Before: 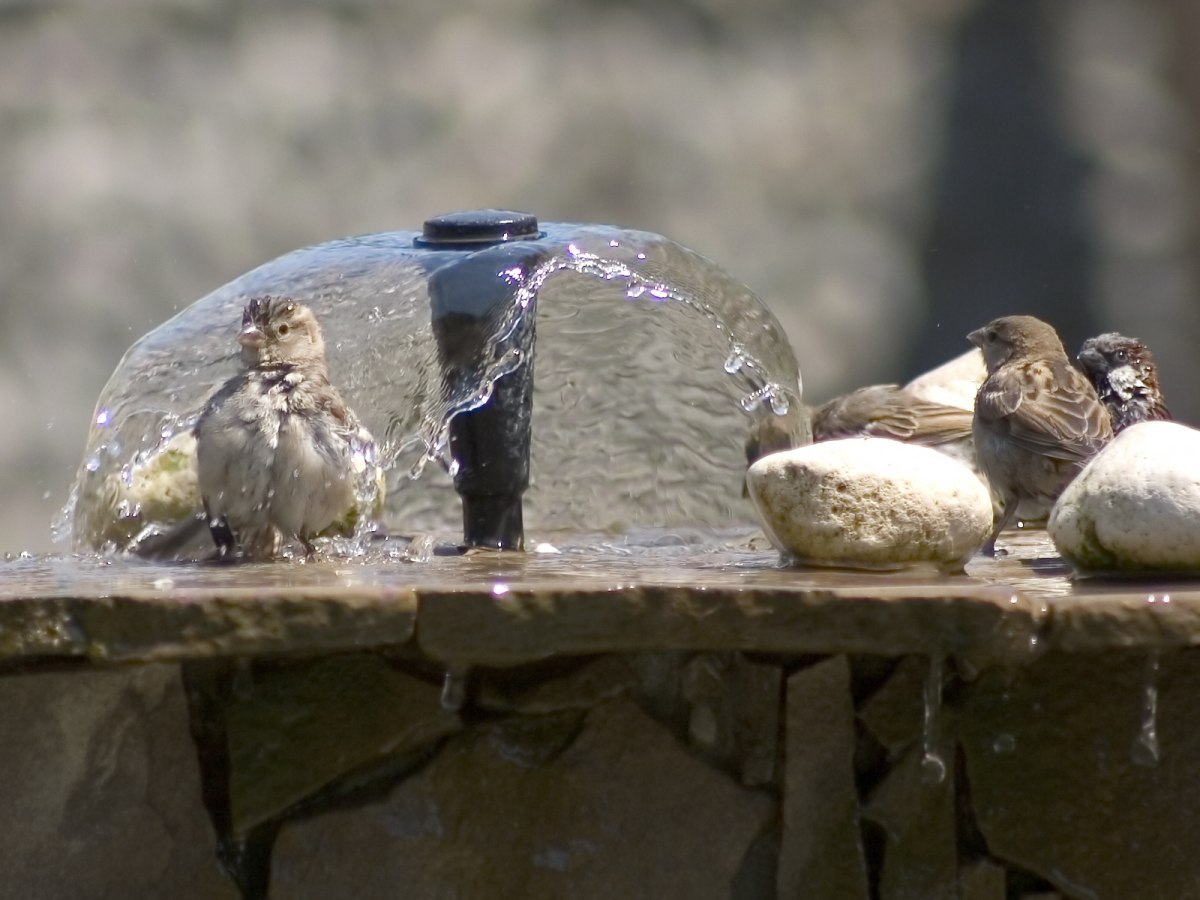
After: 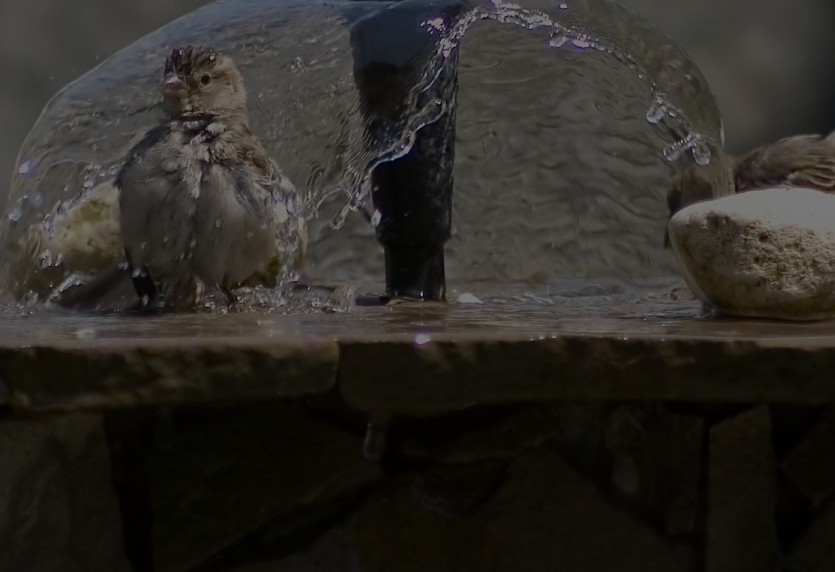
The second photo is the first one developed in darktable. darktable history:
crop: left 6.52%, top 27.828%, right 23.884%, bottom 8.617%
exposure: exposure -2.44 EV, compensate highlight preservation false
sharpen: amount 0.2
